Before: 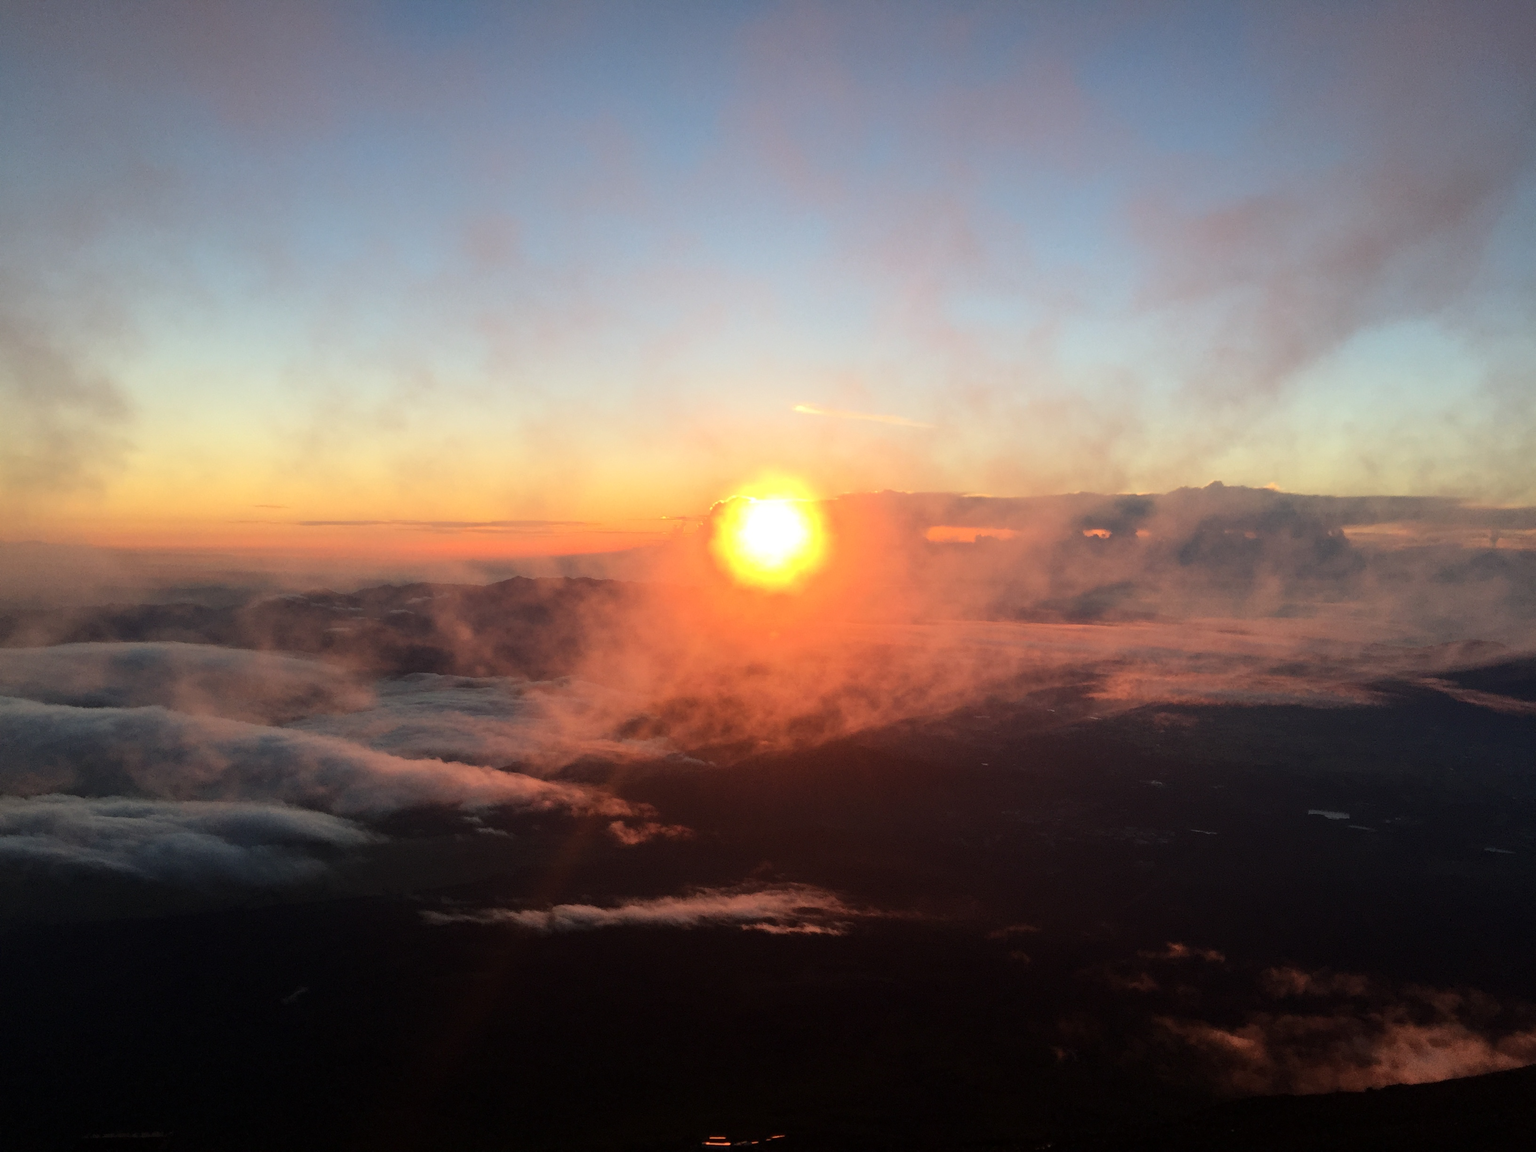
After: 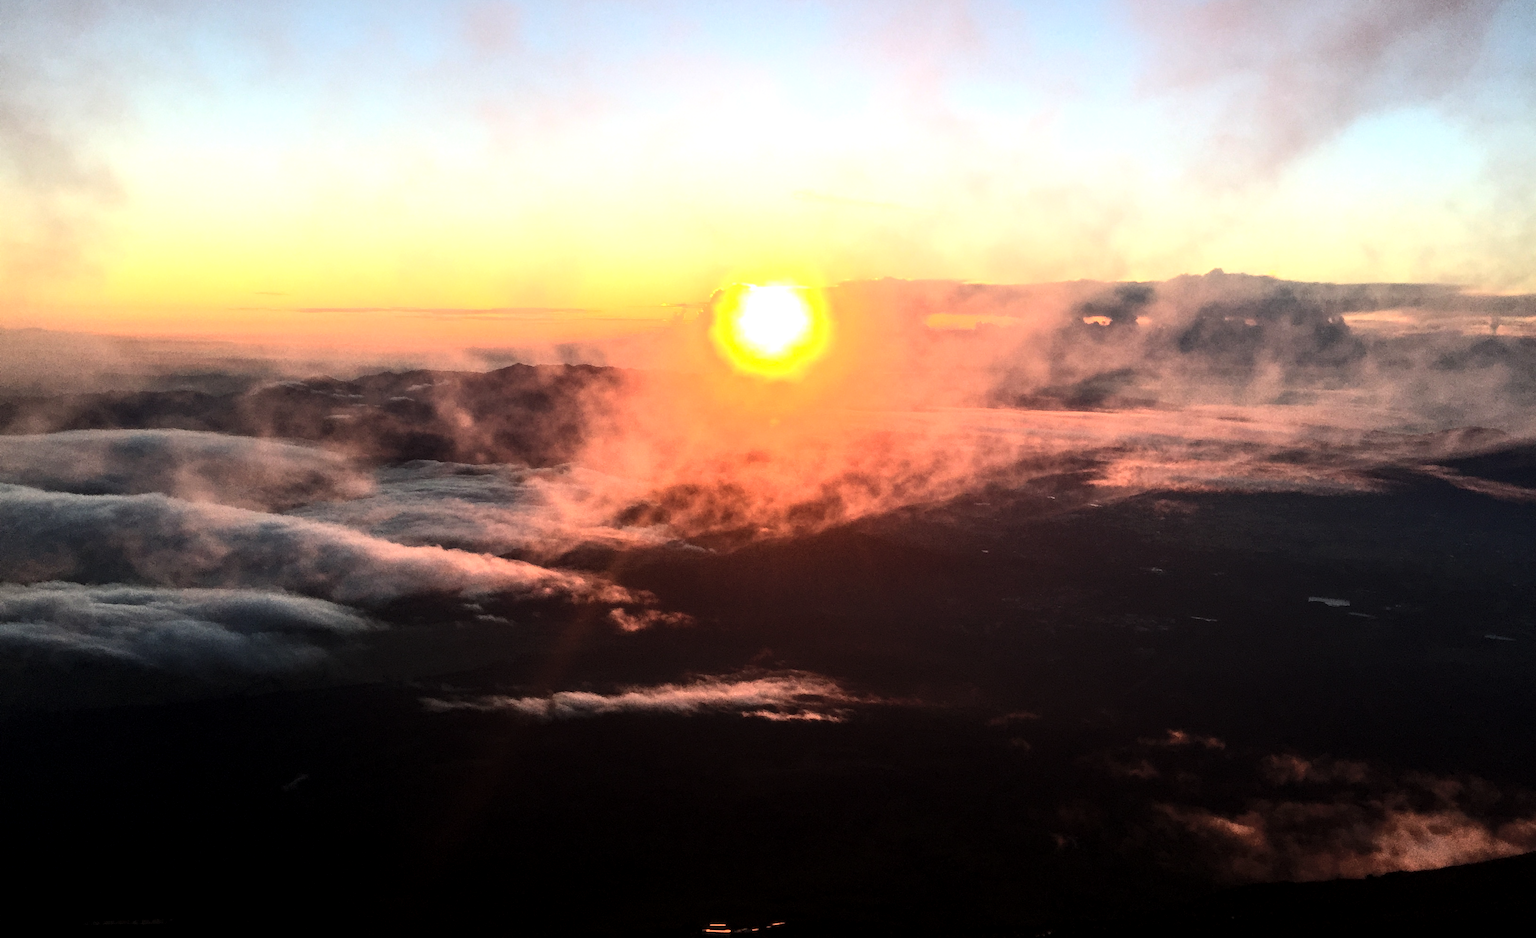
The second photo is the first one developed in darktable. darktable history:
tone equalizer: -8 EV -0.75 EV, -7 EV -0.7 EV, -6 EV -0.6 EV, -5 EV -0.4 EV, -3 EV 0.4 EV, -2 EV 0.6 EV, -1 EV 0.7 EV, +0 EV 0.75 EV, edges refinement/feathering 500, mask exposure compensation -1.57 EV, preserve details no
contrast brightness saturation: contrast 0.2, brightness 0.15, saturation 0.14
crop and rotate: top 18.507%
local contrast: detail 140%
